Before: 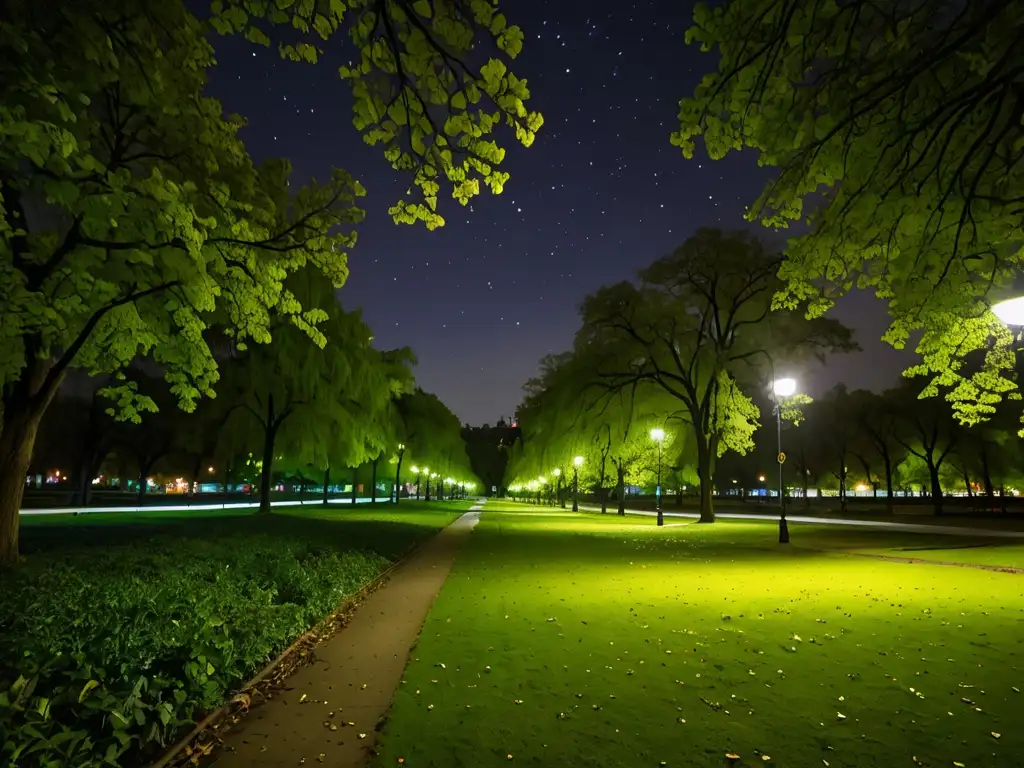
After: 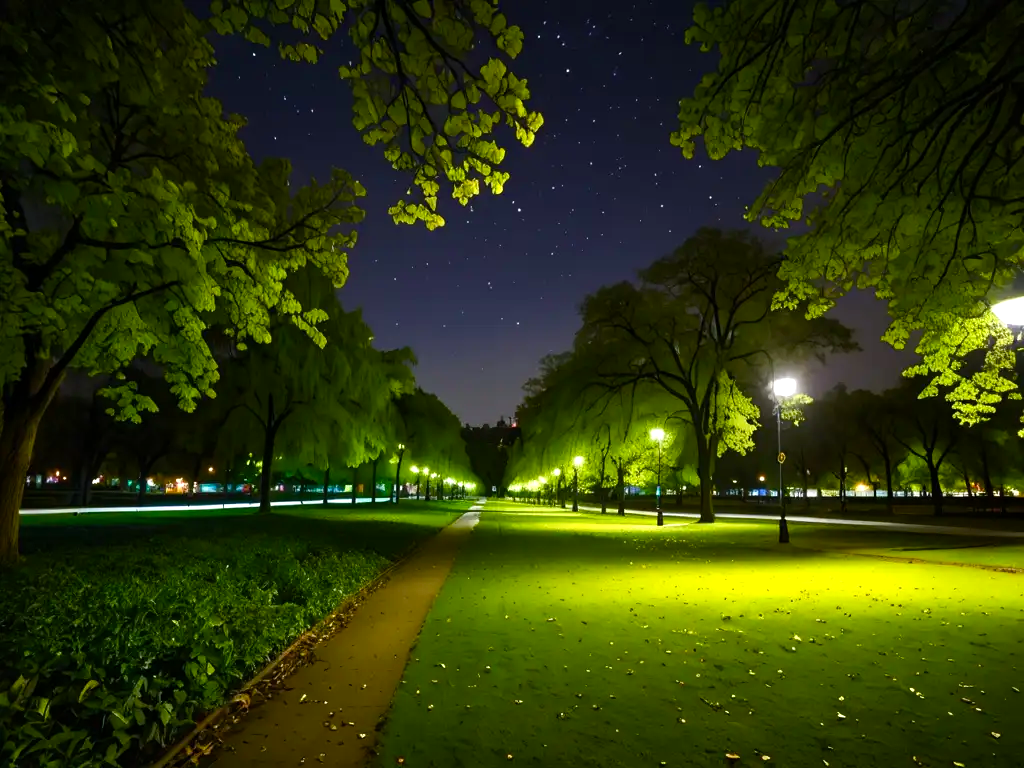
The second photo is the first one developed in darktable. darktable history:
color balance rgb: shadows lift › luminance -19.625%, perceptual saturation grading › global saturation 20%, perceptual saturation grading › highlights -24.823%, perceptual saturation grading › shadows 25.861%, perceptual brilliance grading › highlights 11.269%, global vibrance 9.47%
